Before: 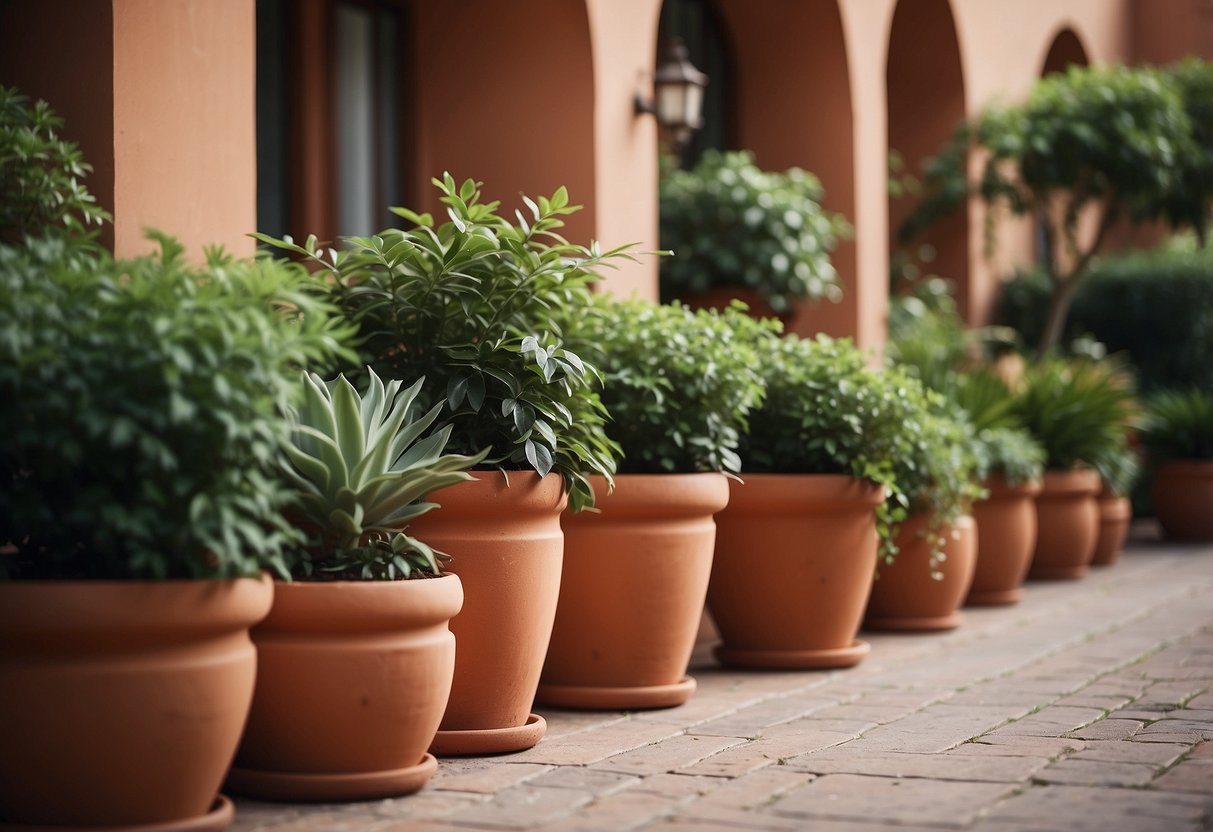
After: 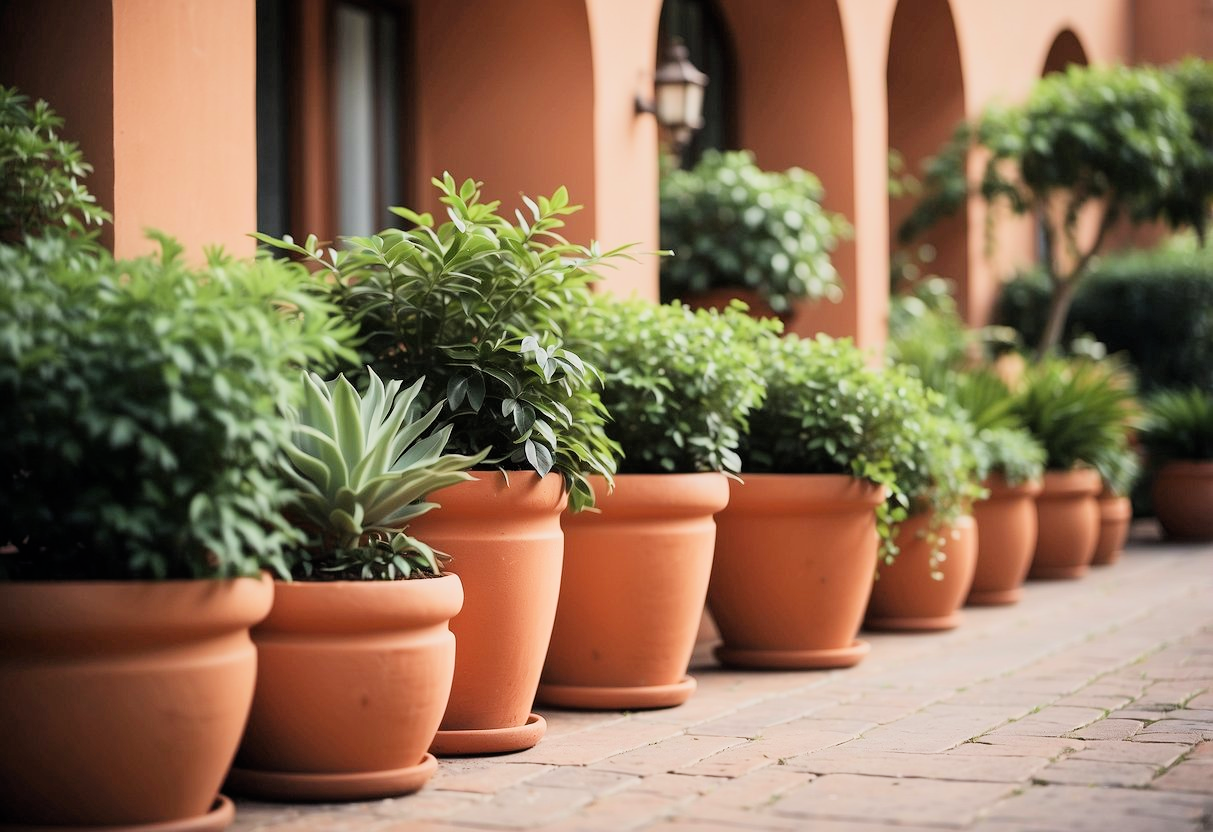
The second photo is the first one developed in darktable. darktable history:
exposure: black level correction 0, exposure 1.1 EV, compensate exposure bias true, compensate highlight preservation false
filmic rgb: black relative exposure -7.15 EV, white relative exposure 5.36 EV, hardness 3.02, color science v6 (2022)
